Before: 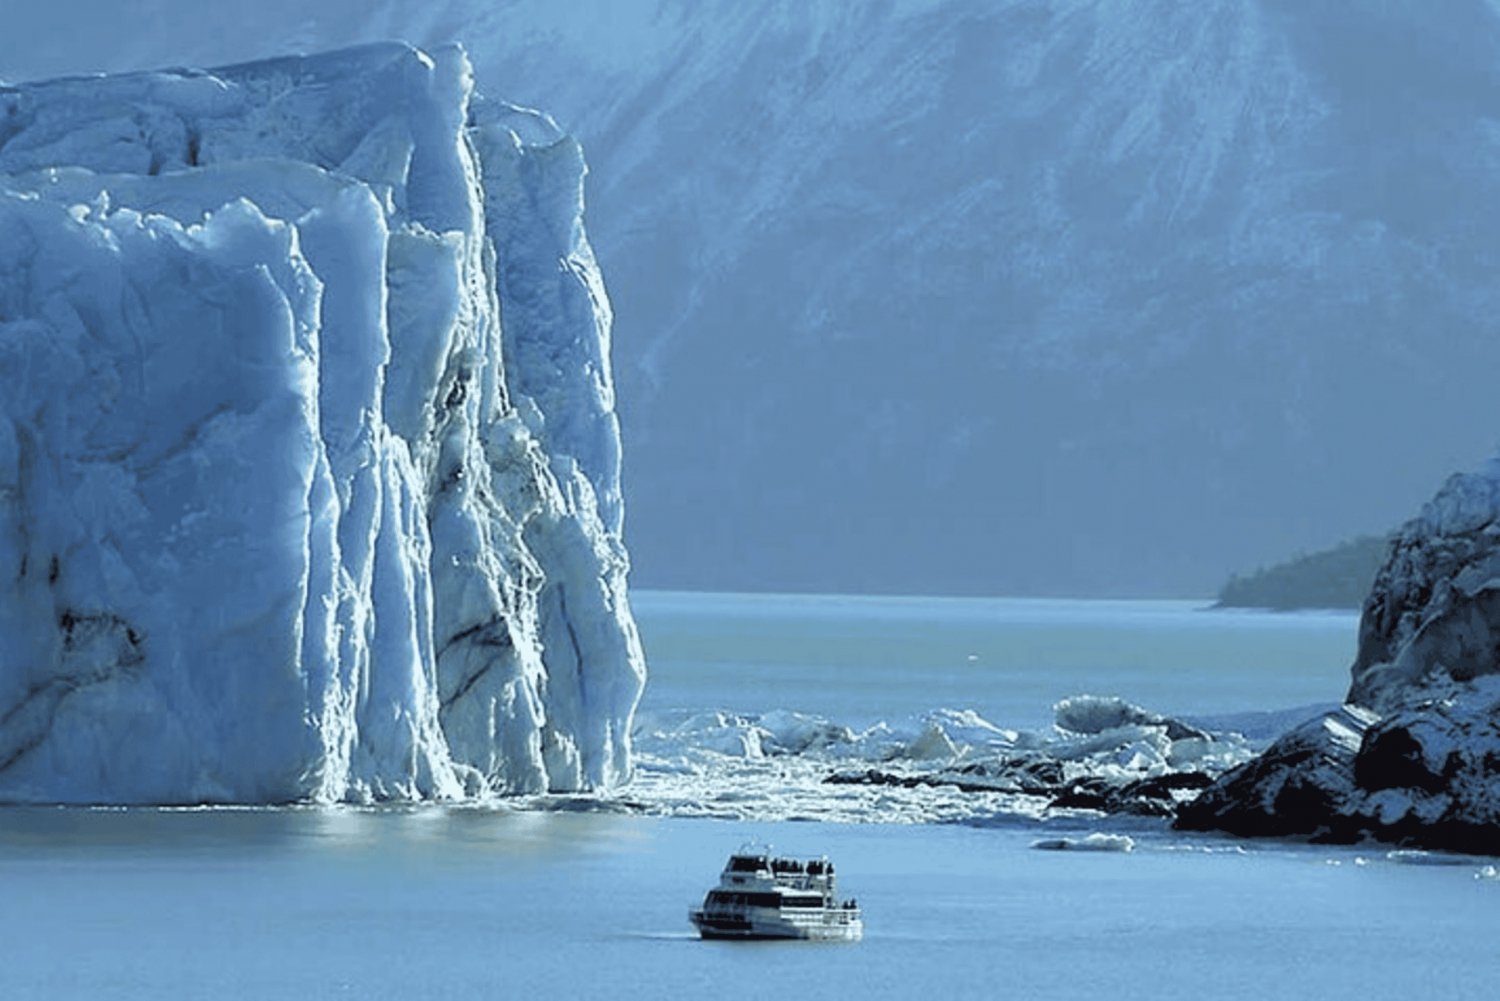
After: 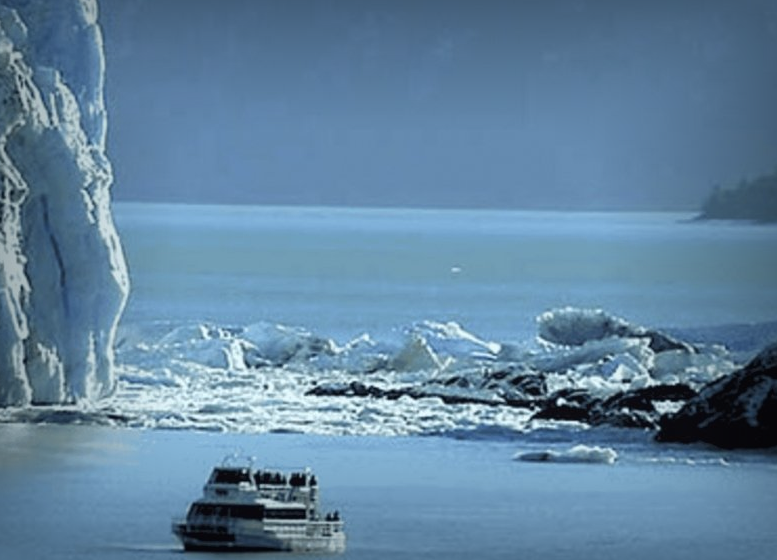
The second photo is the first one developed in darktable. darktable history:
vignetting: fall-off start 53.2%, brightness -0.594, saturation 0, automatic ratio true, width/height ratio 1.313, shape 0.22, unbound false
crop: left 34.479%, top 38.822%, right 13.718%, bottom 5.172%
